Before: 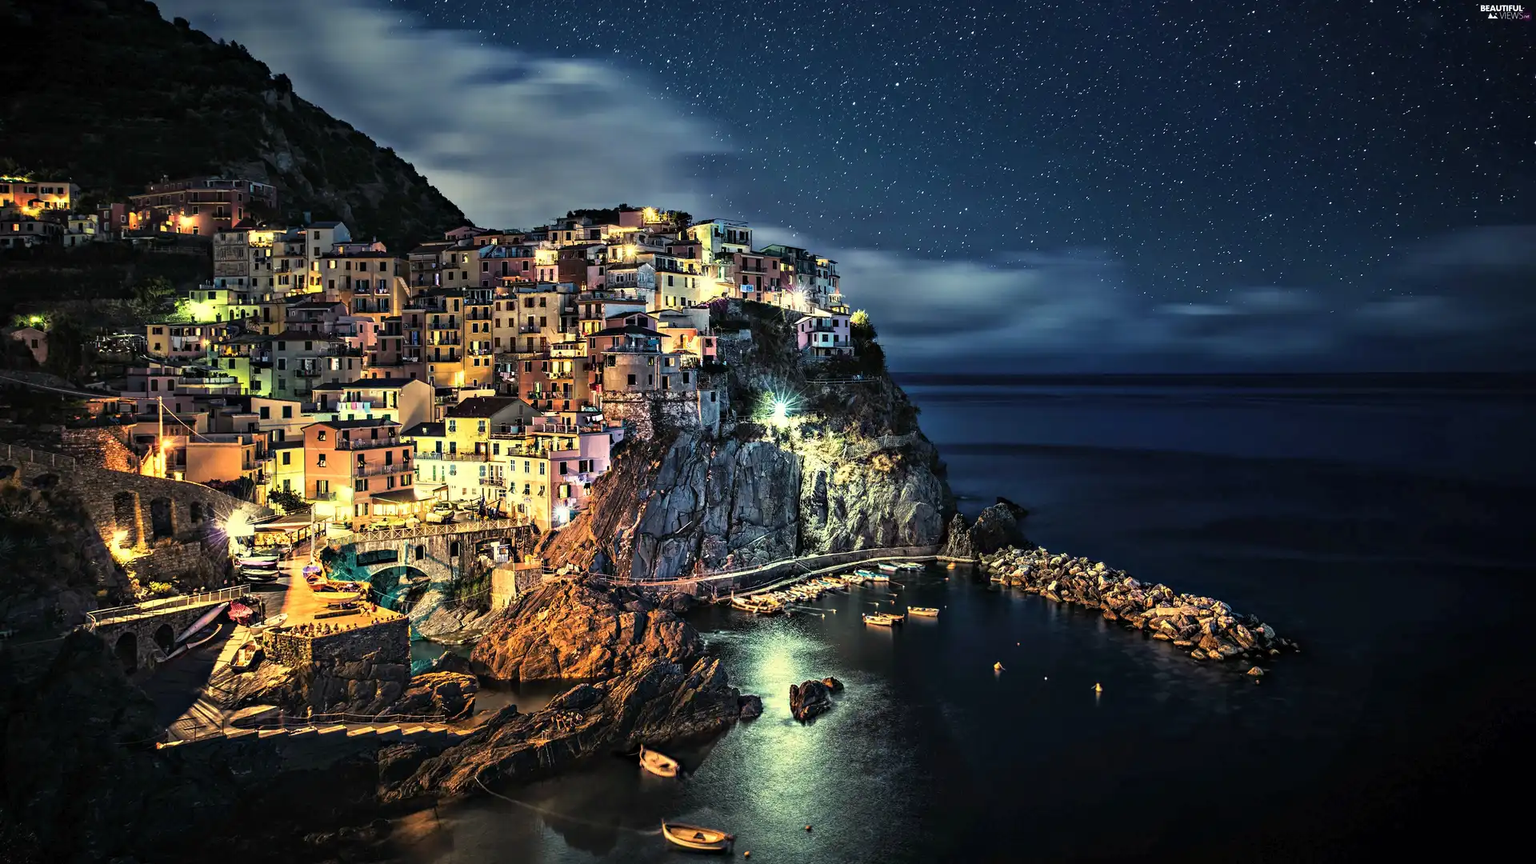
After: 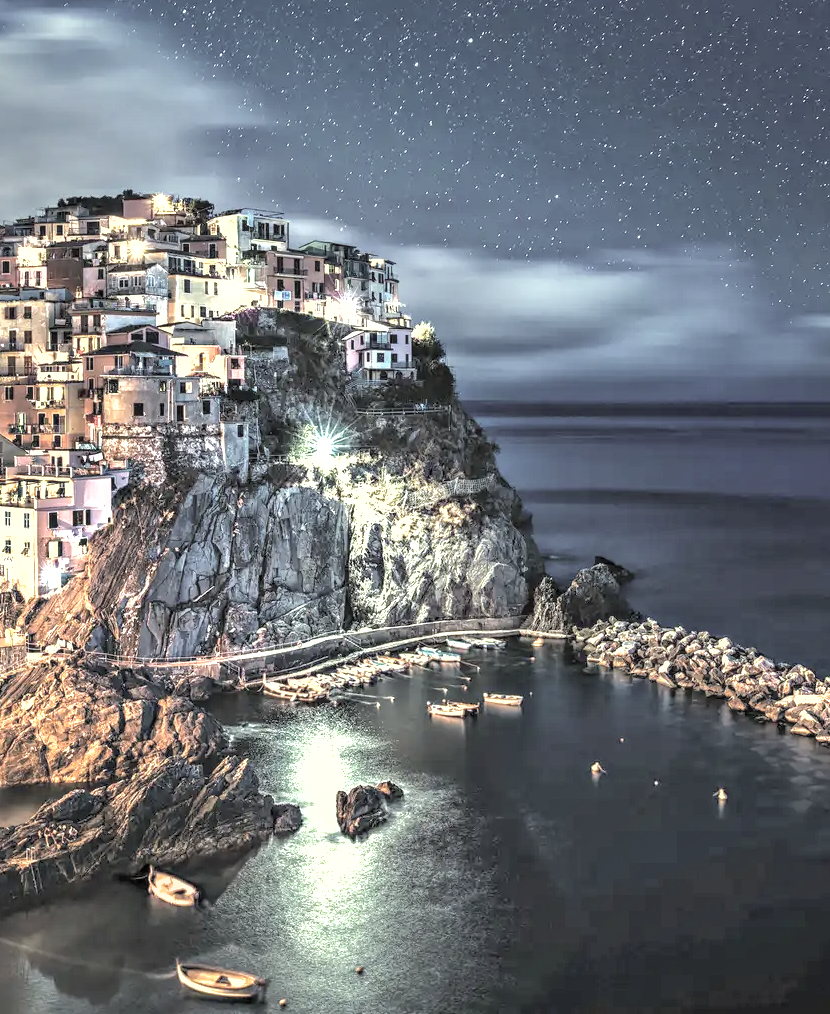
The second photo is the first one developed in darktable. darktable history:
shadows and highlights: on, module defaults
local contrast: on, module defaults
crop: left 33.924%, top 6.074%, right 22.828%
exposure: black level correction 0, exposure 1 EV, compensate exposure bias true, compensate highlight preservation false
contrast brightness saturation: brightness 0.188, saturation -0.491
